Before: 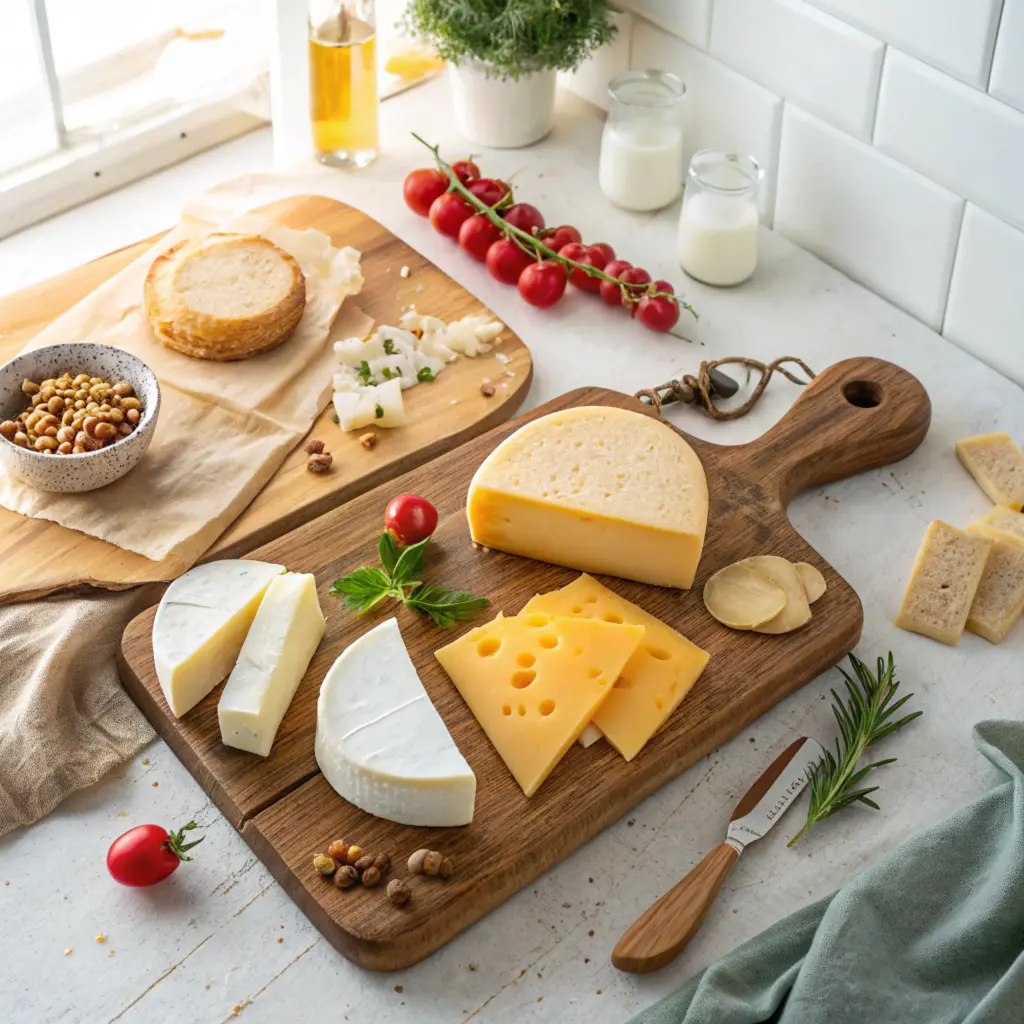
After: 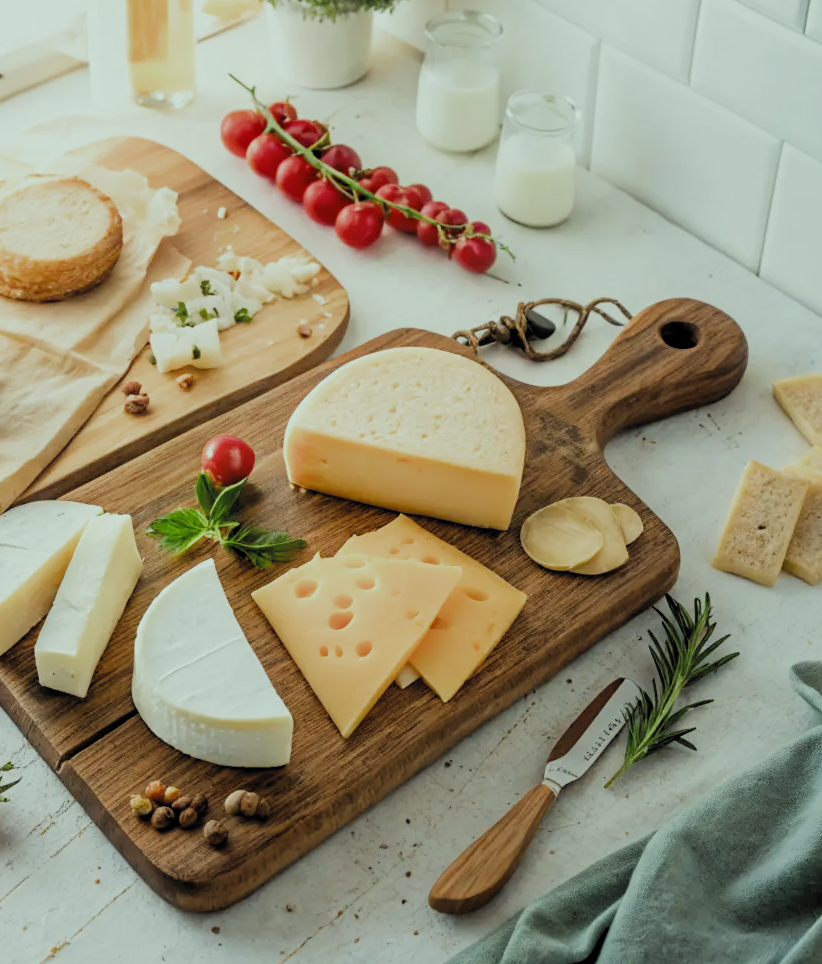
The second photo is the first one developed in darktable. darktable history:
crop and rotate: left 17.941%, top 5.842%, right 1.778%
color correction: highlights a* -7.89, highlights b* 3.41
filmic rgb: black relative exposure -5.14 EV, white relative exposure 3.99 EV, hardness 2.89, contrast 1.1, highlights saturation mix -20.5%, add noise in highlights 0.001, color science v3 (2019), use custom middle-gray values true, contrast in highlights soft
contrast brightness saturation: contrast 0.041, saturation 0.072
